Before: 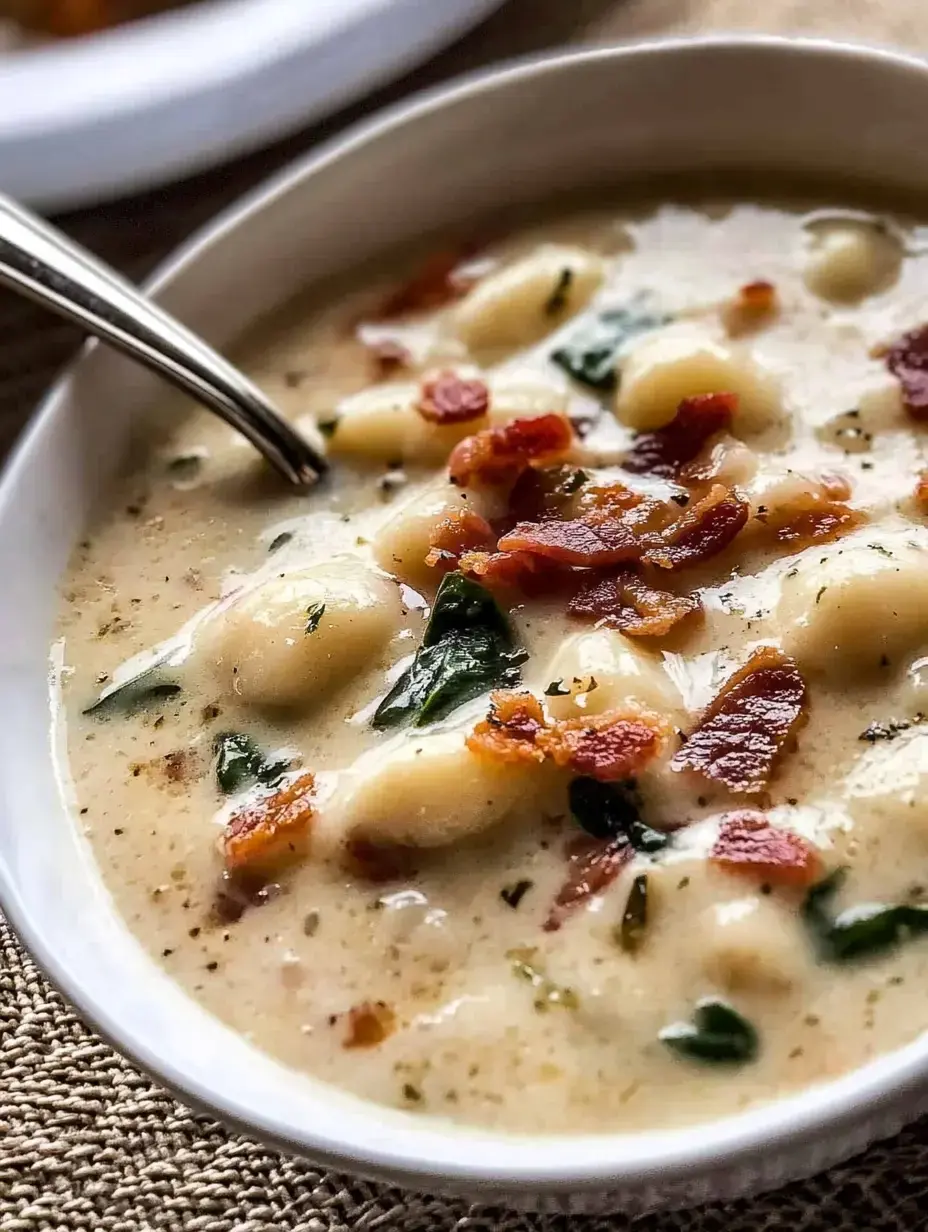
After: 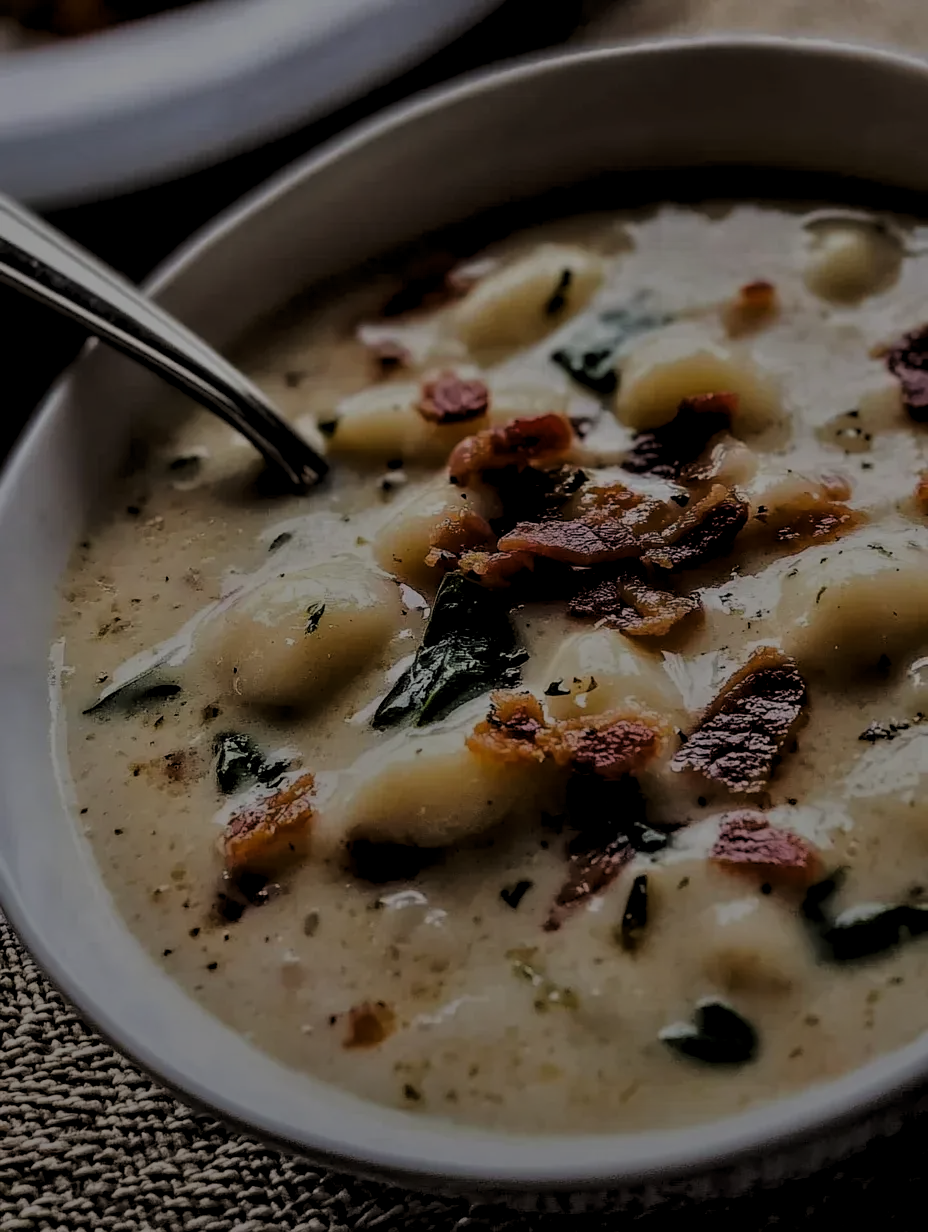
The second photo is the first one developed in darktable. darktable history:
levels: levels [0.055, 0.477, 0.9]
graduated density: rotation -180°, offset 24.95
tone equalizer: -8 EV -2 EV, -7 EV -2 EV, -6 EV -2 EV, -5 EV -2 EV, -4 EV -2 EV, -3 EV -2 EV, -2 EV -2 EV, -1 EV -1.63 EV, +0 EV -2 EV
